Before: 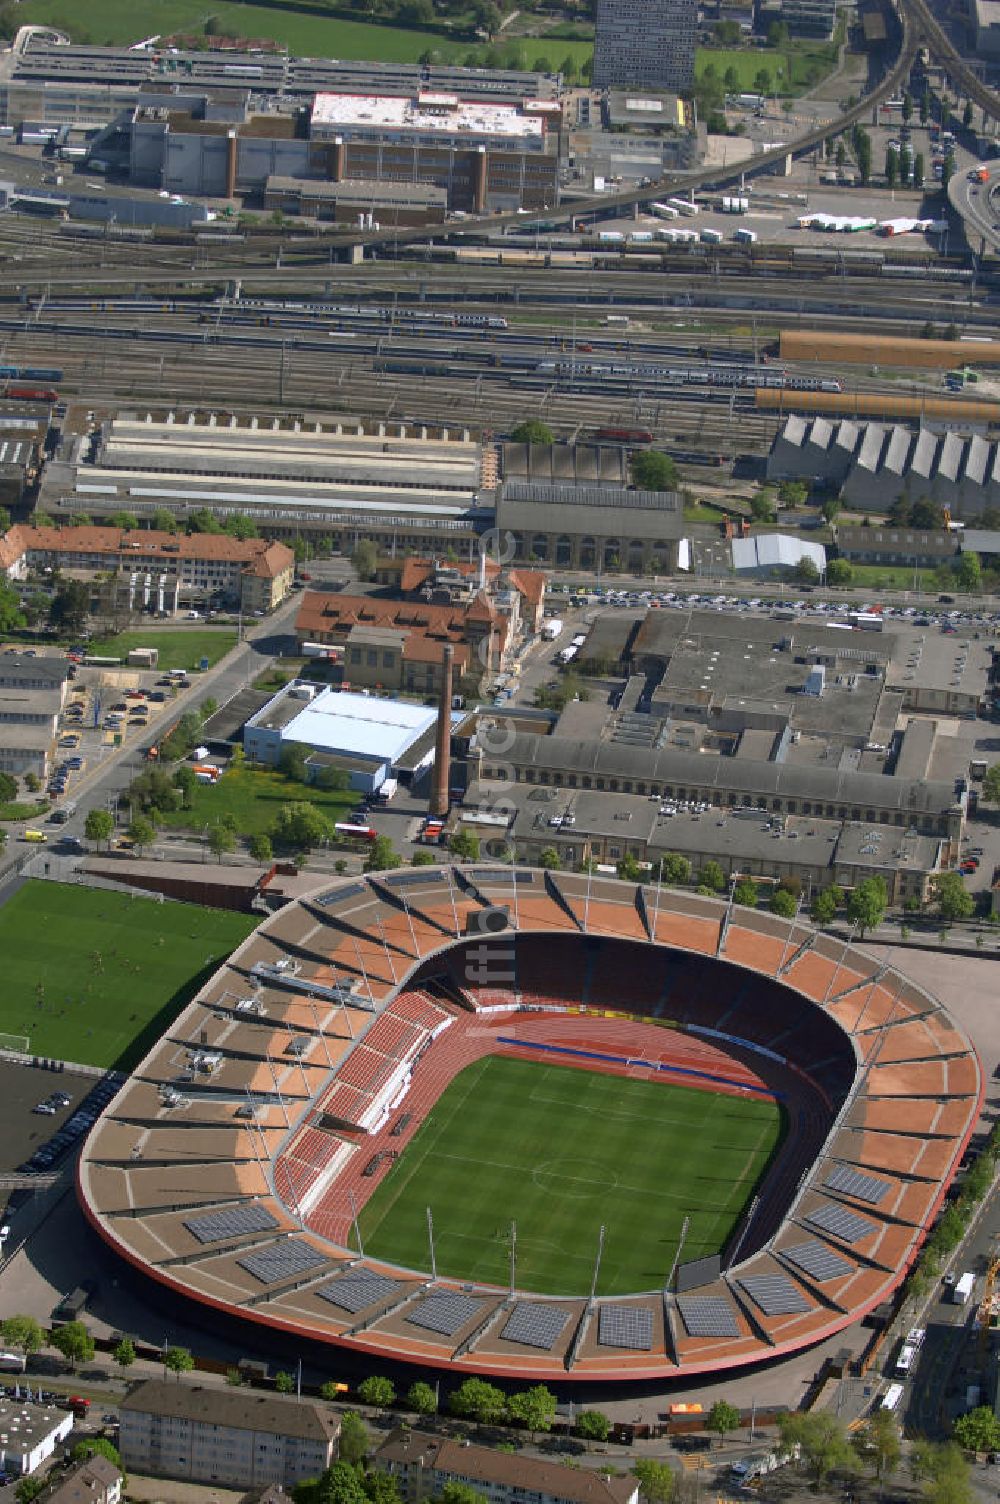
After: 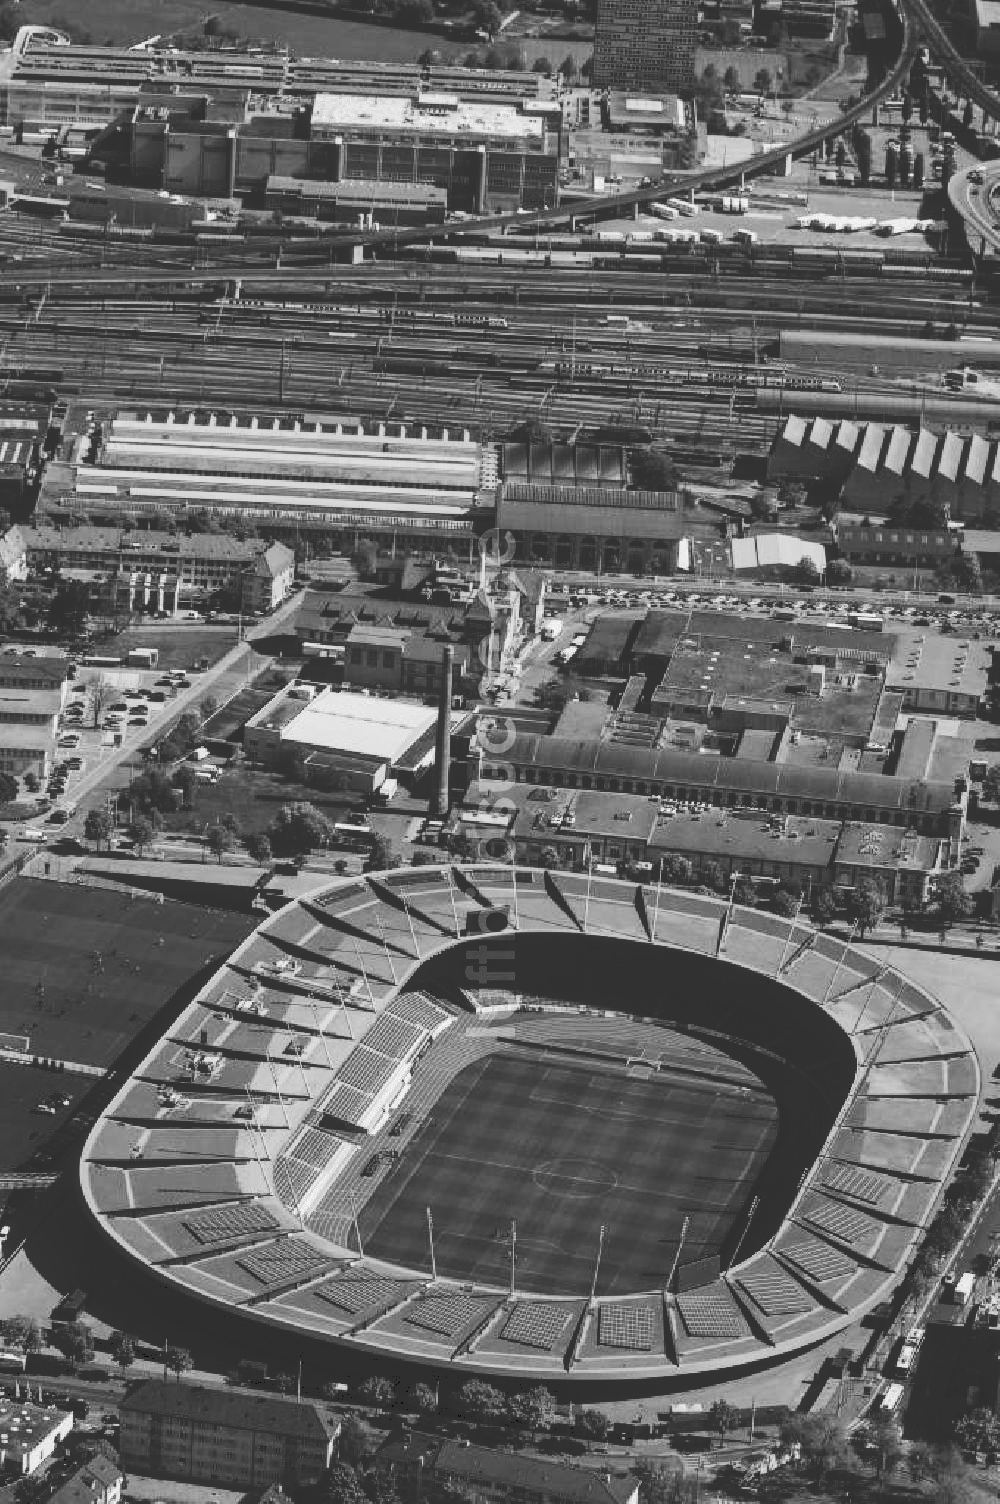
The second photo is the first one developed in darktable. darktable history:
local contrast: detail 110%
tone curve: curves: ch0 [(0, 0) (0.003, 0.184) (0.011, 0.184) (0.025, 0.189) (0.044, 0.192) (0.069, 0.194) (0.1, 0.2) (0.136, 0.202) (0.177, 0.206) (0.224, 0.214) (0.277, 0.243) (0.335, 0.297) (0.399, 0.39) (0.468, 0.508) (0.543, 0.653) (0.623, 0.754) (0.709, 0.834) (0.801, 0.887) (0.898, 0.925) (1, 1)], preserve colors none
monochrome: a -6.99, b 35.61, size 1.4
